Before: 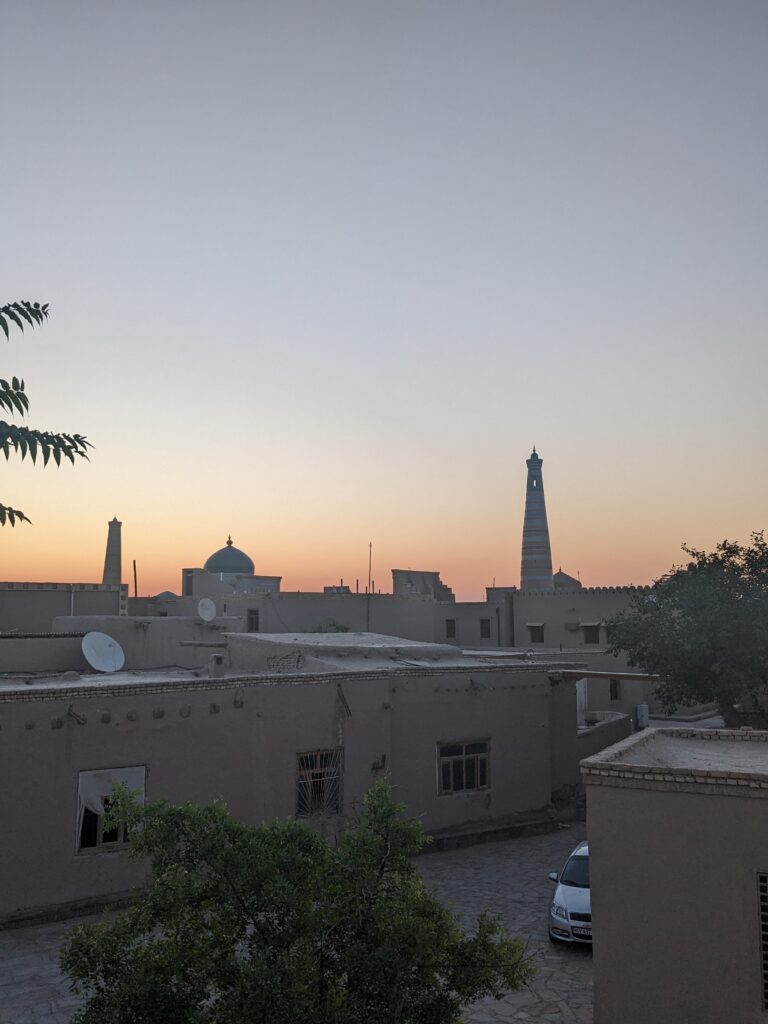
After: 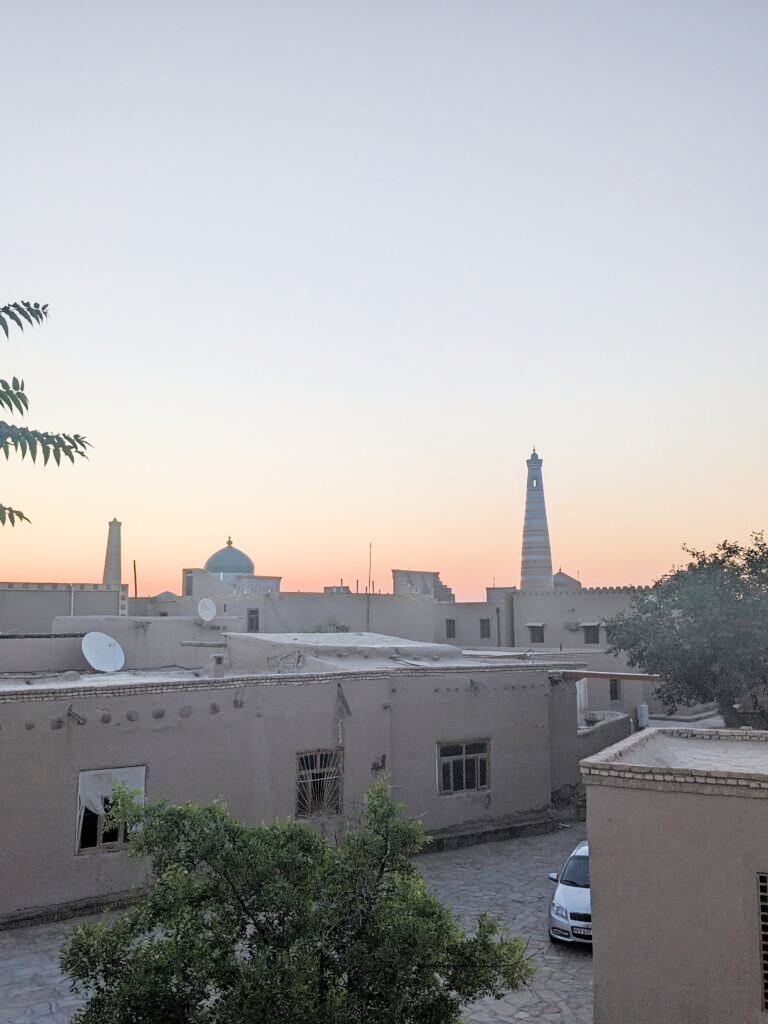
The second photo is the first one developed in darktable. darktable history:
filmic rgb: black relative exposure -7.65 EV, white relative exposure 4.56 EV, hardness 3.61
exposure: black level correction 0, exposure 1.587 EV, compensate exposure bias true, compensate highlight preservation false
